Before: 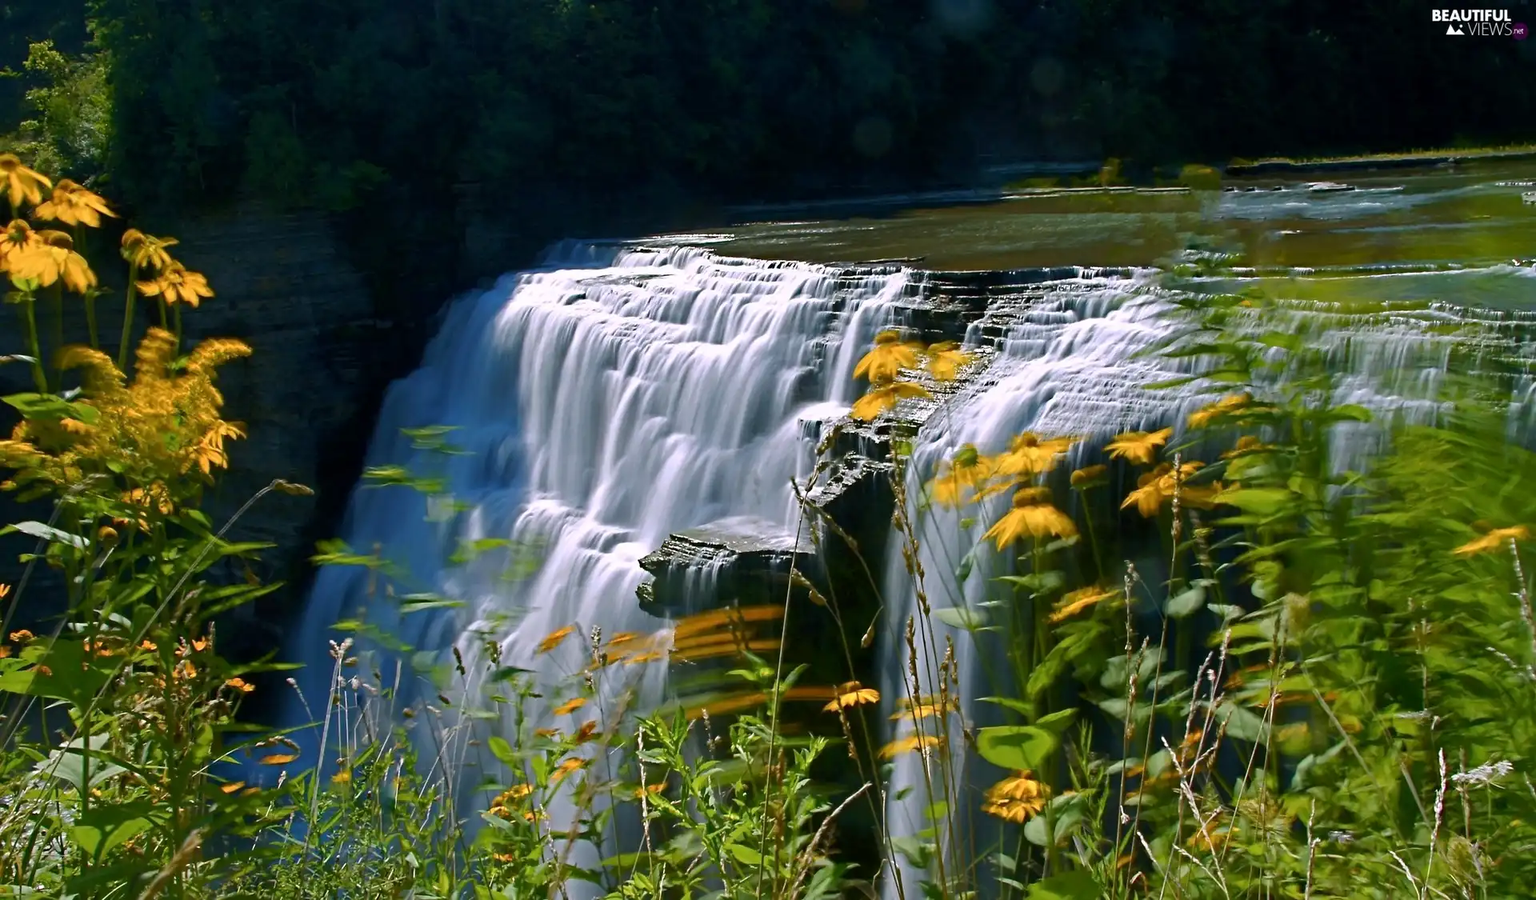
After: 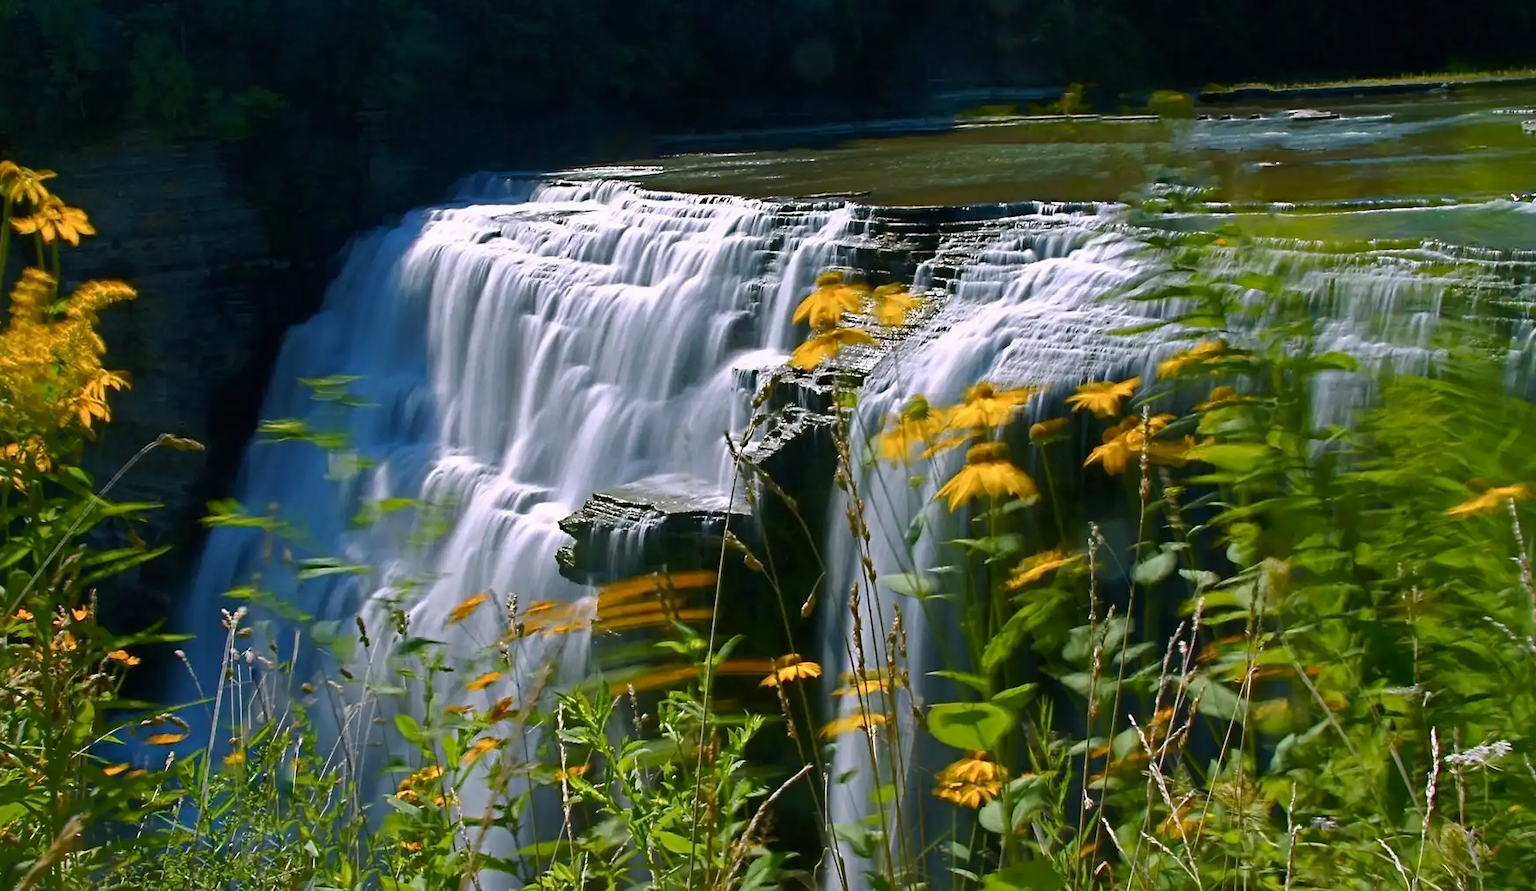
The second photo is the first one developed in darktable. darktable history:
contrast brightness saturation: contrast -0.017, brightness -0.008, saturation 0.029
crop and rotate: left 8.266%, top 9.141%
